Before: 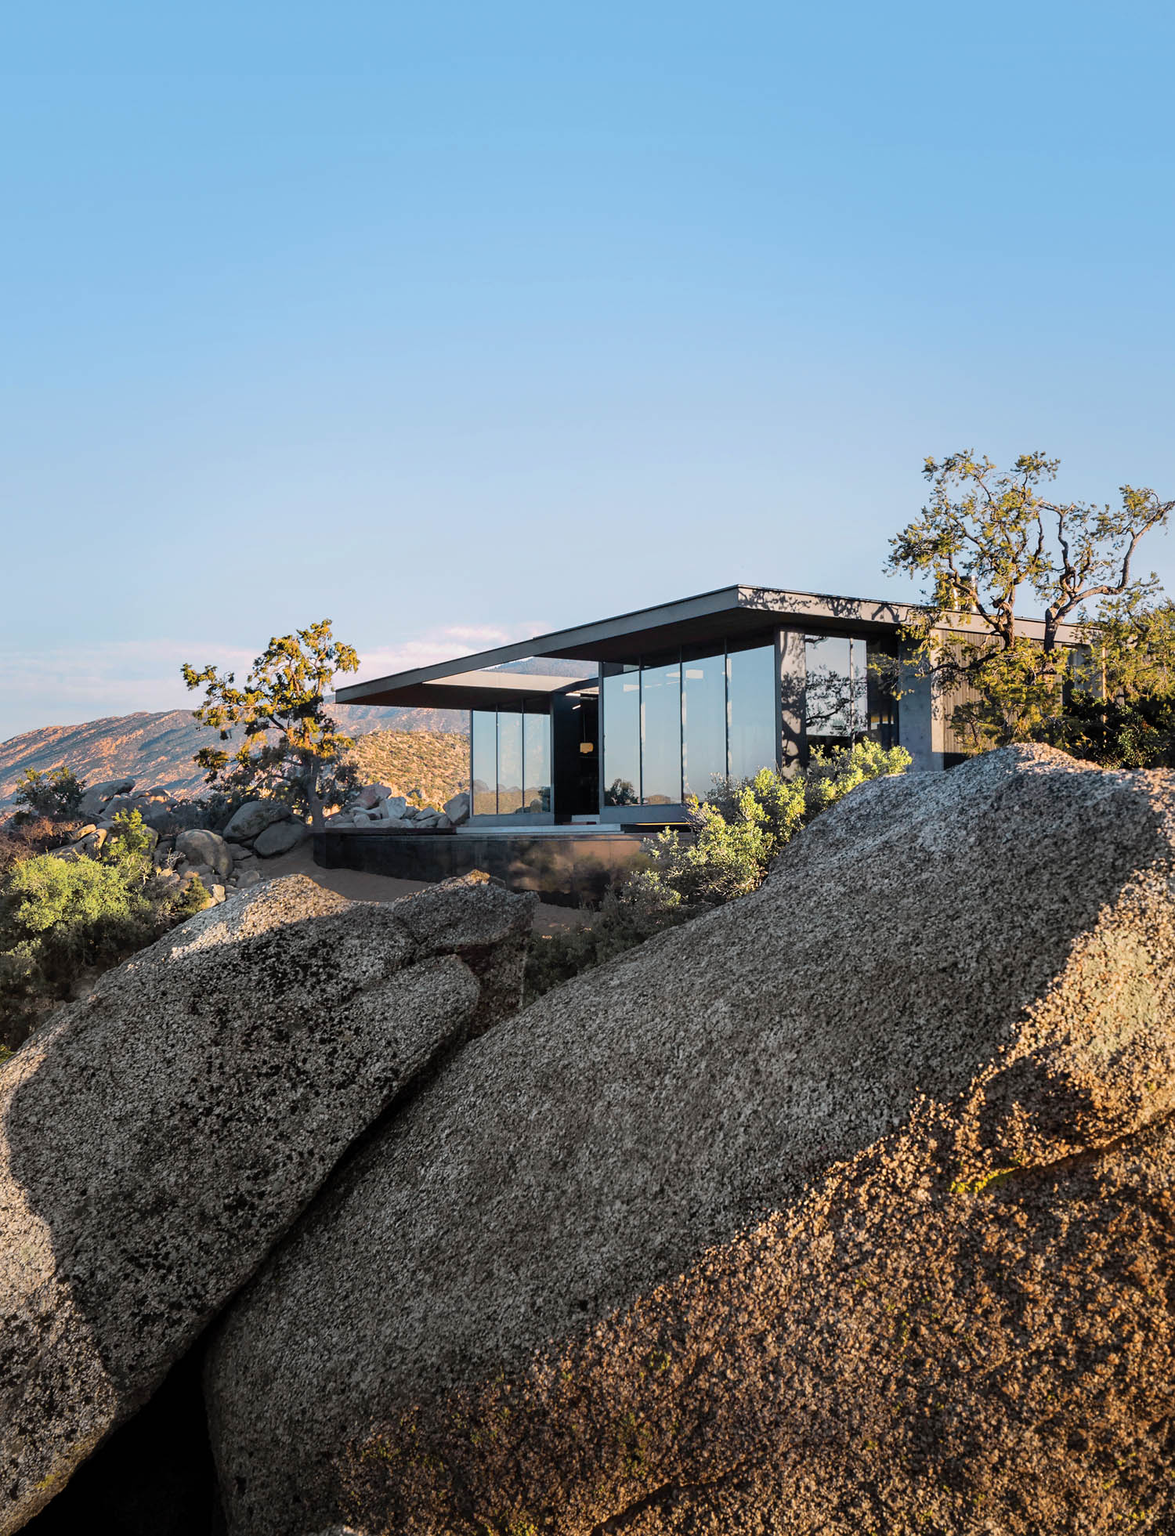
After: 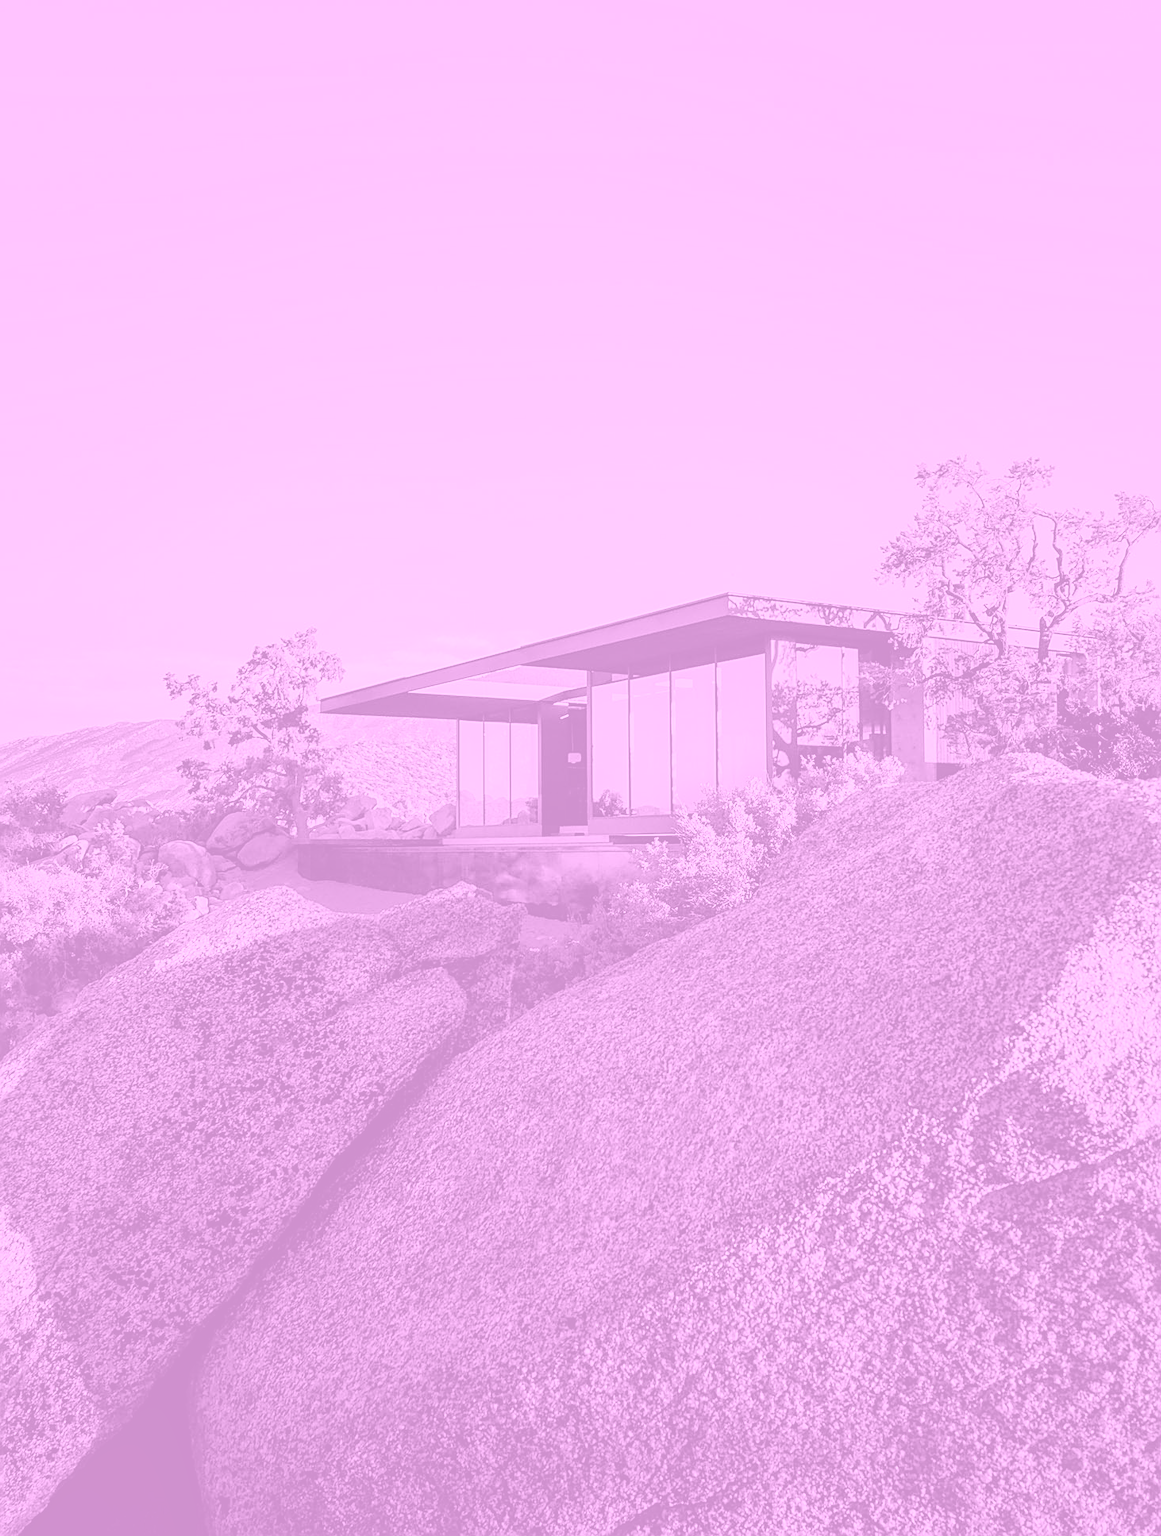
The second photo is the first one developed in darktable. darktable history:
color balance rgb: perceptual saturation grading › global saturation 30%, global vibrance 20%
colorize: hue 331.2°, saturation 75%, source mix 30.28%, lightness 70.52%, version 1
crop and rotate: left 1.774%, right 0.633%, bottom 1.28%
global tonemap: drago (1, 100), detail 1
exposure: black level correction 0, exposure -0.766 EV, compensate highlight preservation false
graduated density: density 0.38 EV, hardness 21%, rotation -6.11°, saturation 32%
sharpen: on, module defaults
local contrast: highlights 100%, shadows 100%, detail 120%, midtone range 0.2
